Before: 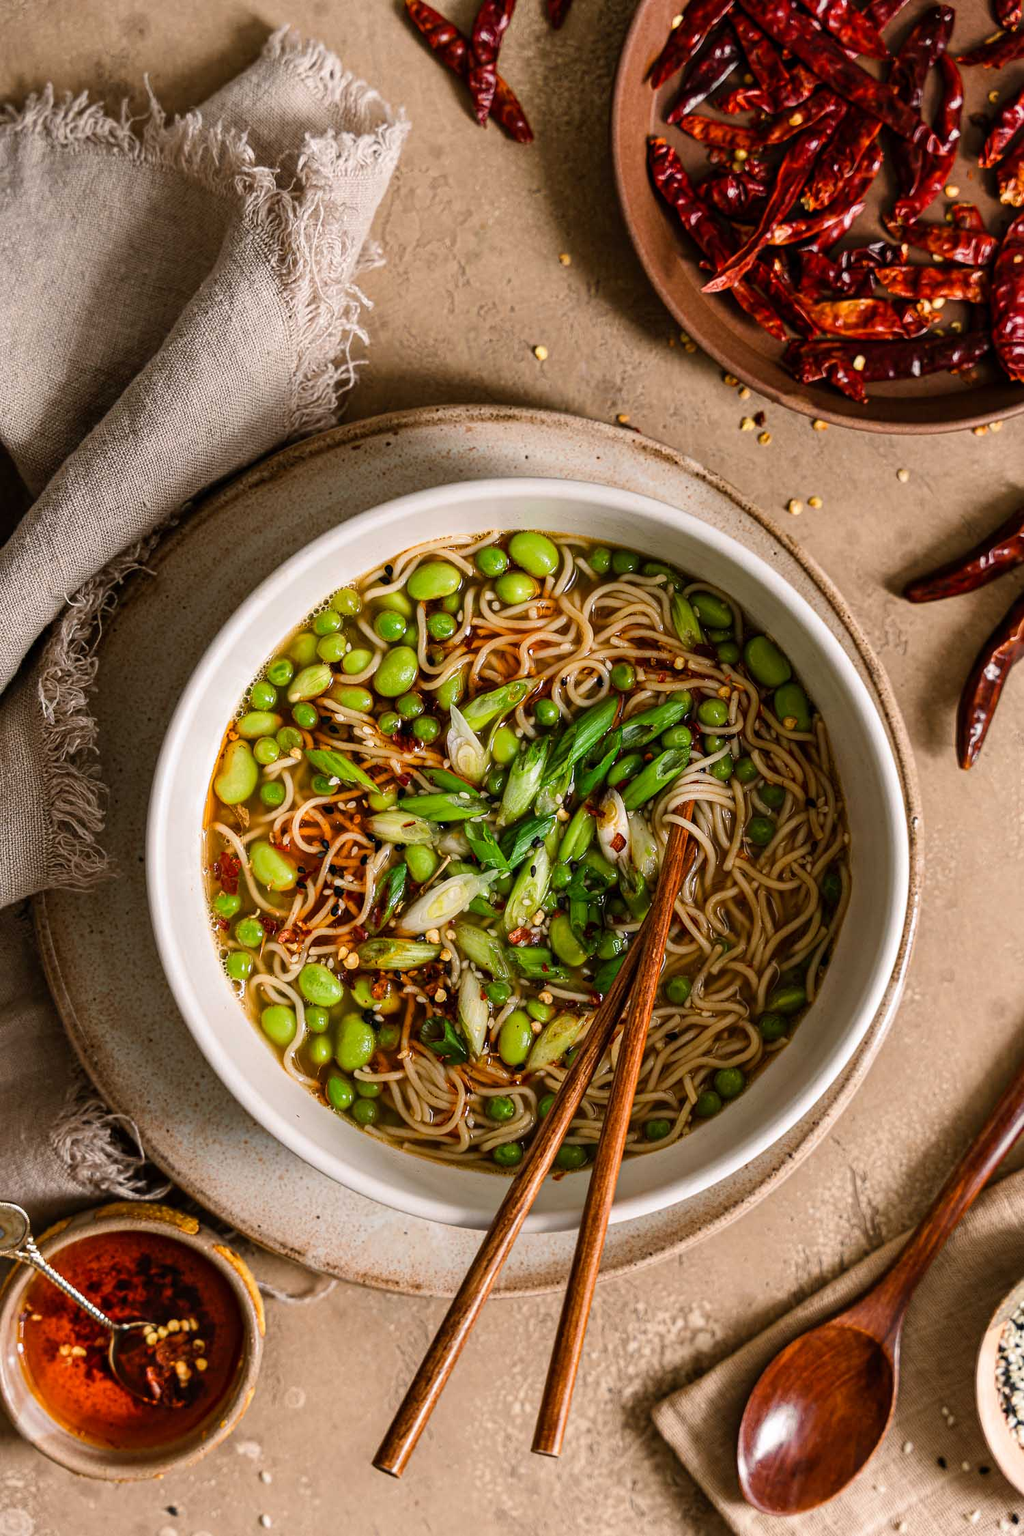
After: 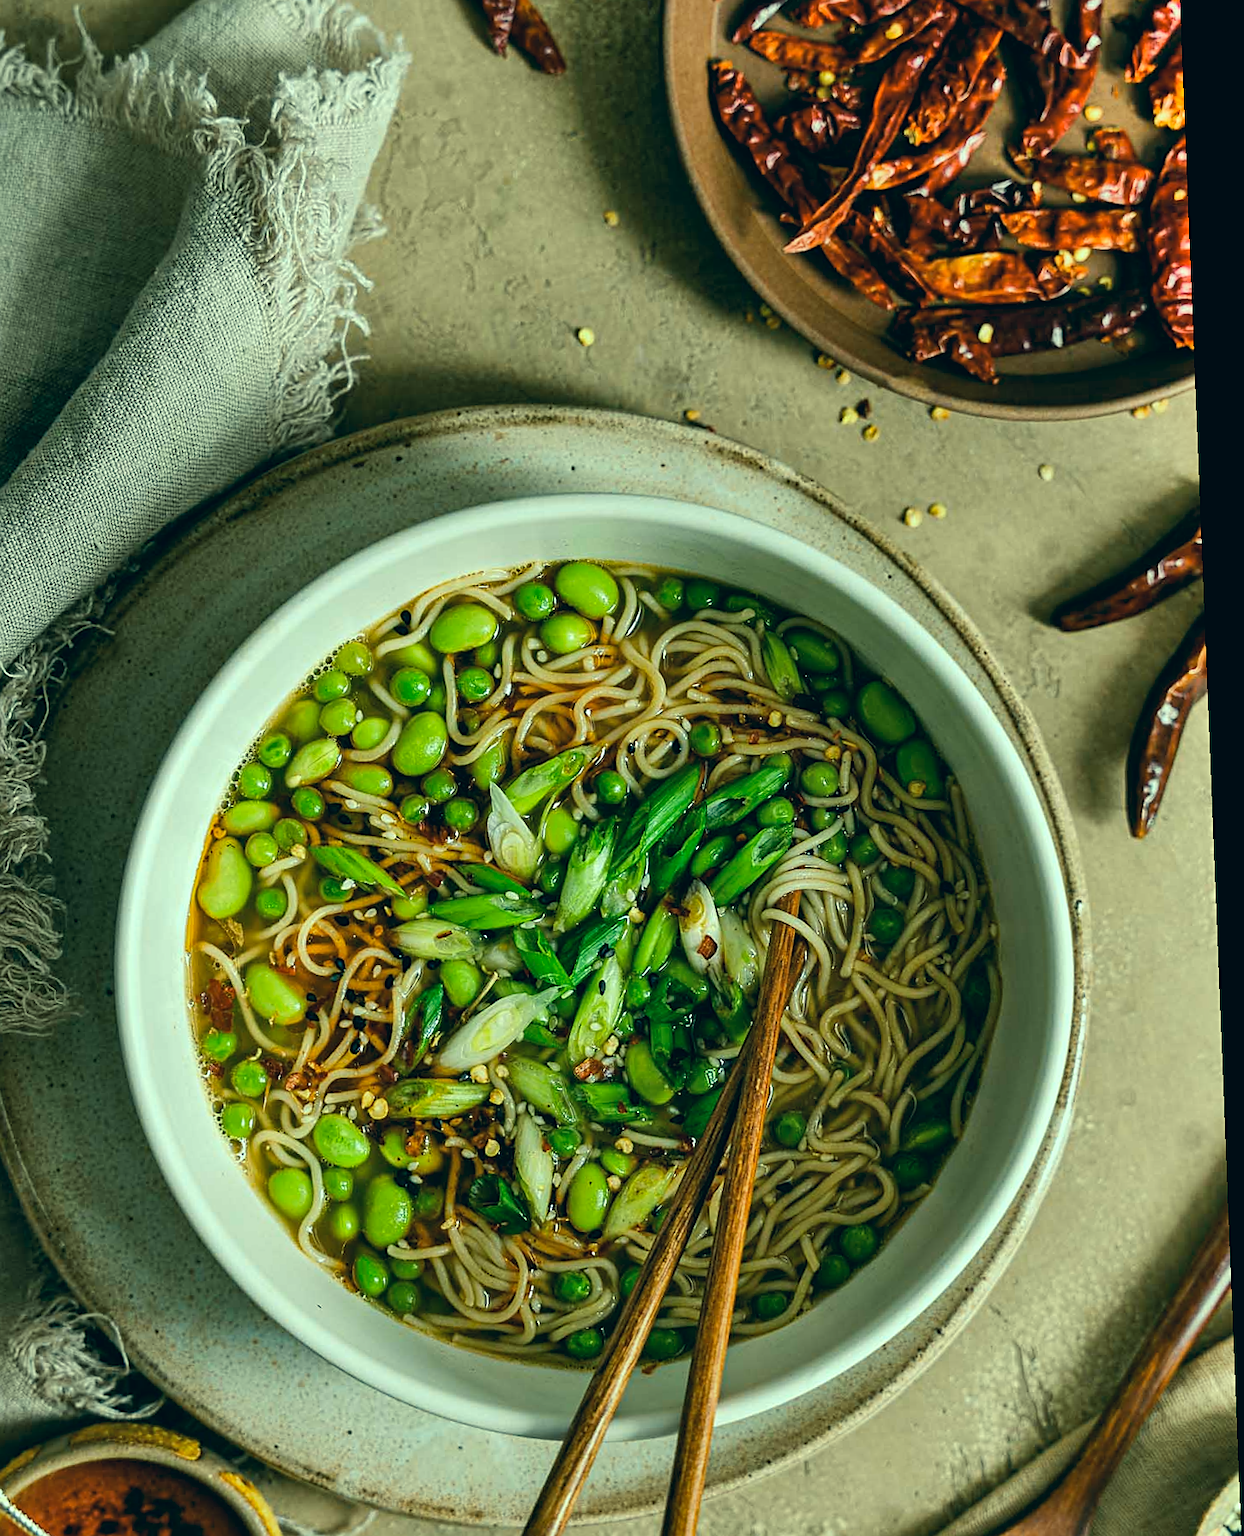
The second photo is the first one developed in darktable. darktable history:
crop: left 8.155%, top 6.611%, bottom 15.385%
sharpen: radius 1.864, amount 0.398, threshold 1.271
color correction: highlights a* -20.08, highlights b* 9.8, shadows a* -20.4, shadows b* -10.76
rotate and perspective: rotation -2.29°, automatic cropping off
shadows and highlights: white point adjustment 0.05, highlights color adjustment 55.9%, soften with gaussian
